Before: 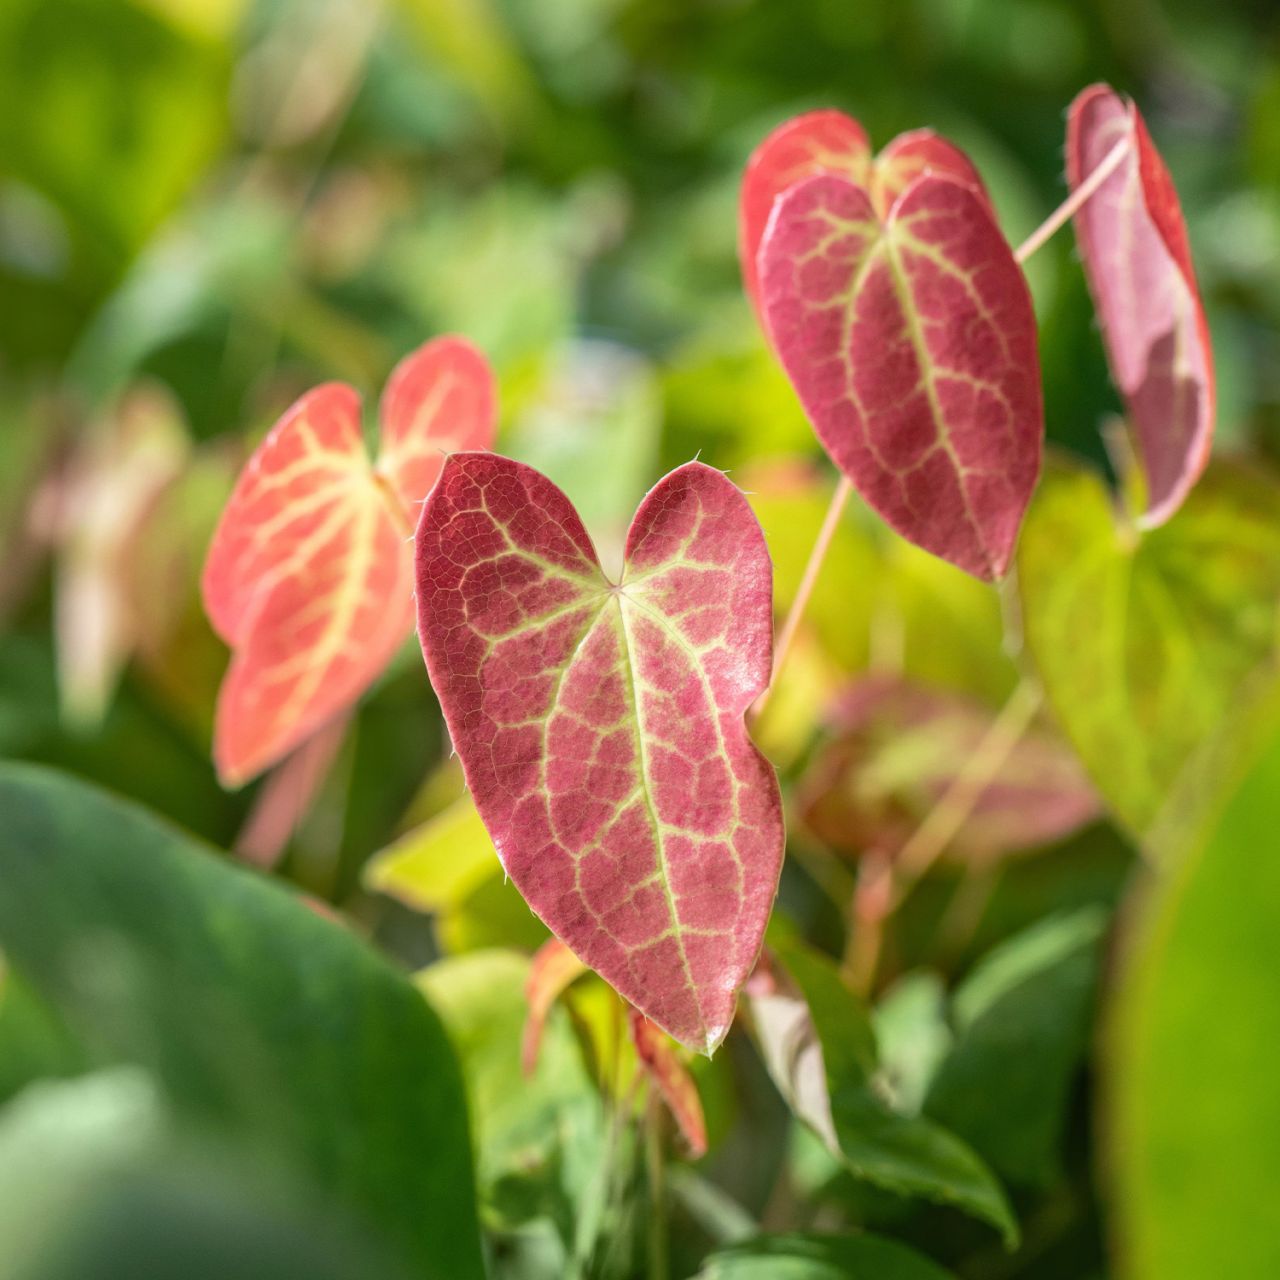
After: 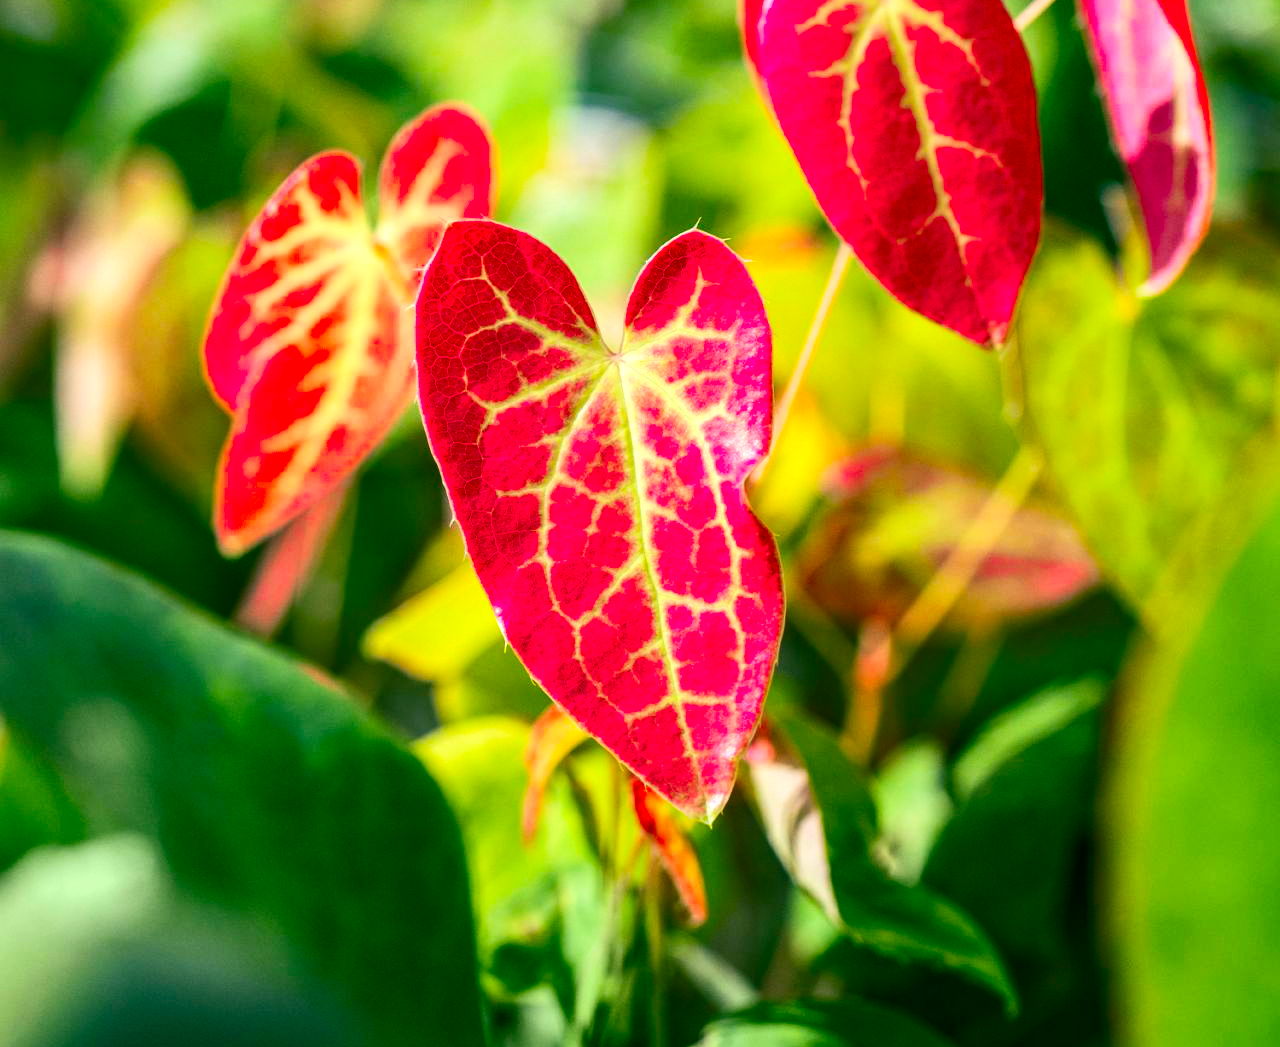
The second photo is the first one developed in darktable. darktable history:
contrast brightness saturation: contrast 0.262, brightness 0.012, saturation 0.861
local contrast: highlights 107%, shadows 99%, detail 119%, midtone range 0.2
color balance rgb: shadows lift › chroma 7.37%, shadows lift › hue 244.75°, perceptual saturation grading › global saturation 30.479%, global vibrance -23.541%
crop and rotate: top 18.201%
color zones: curves: ch1 [(0, 0.831) (0.08, 0.771) (0.157, 0.268) (0.241, 0.207) (0.562, -0.005) (0.714, -0.013) (0.876, 0.01) (1, 0.831)], mix -63.54%
